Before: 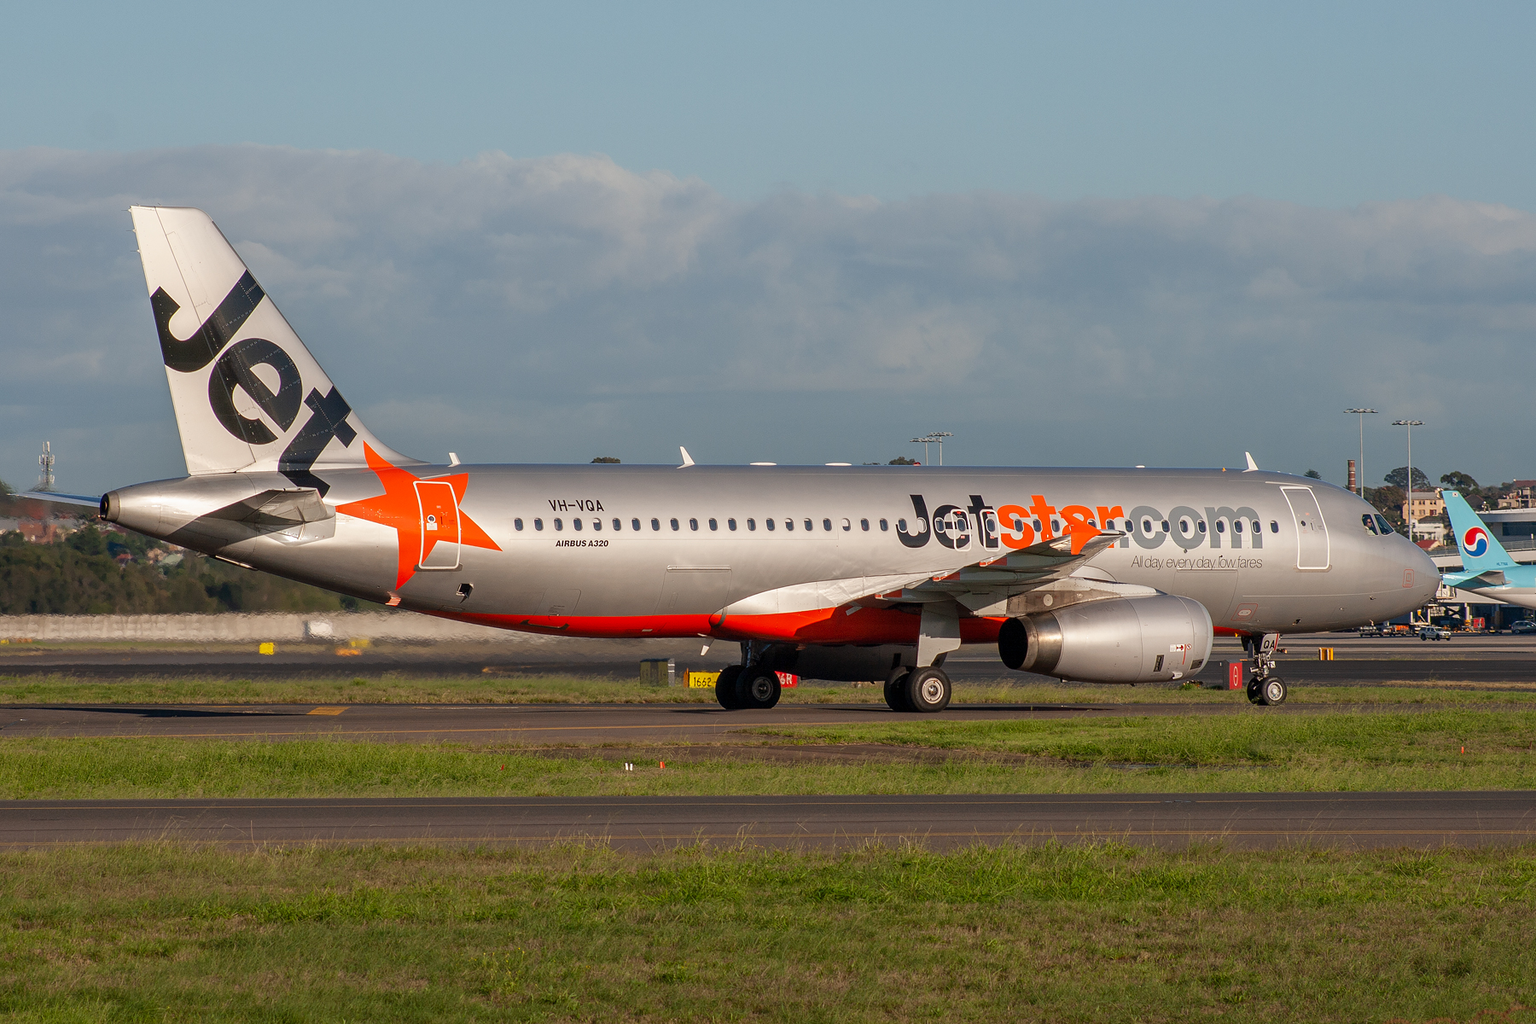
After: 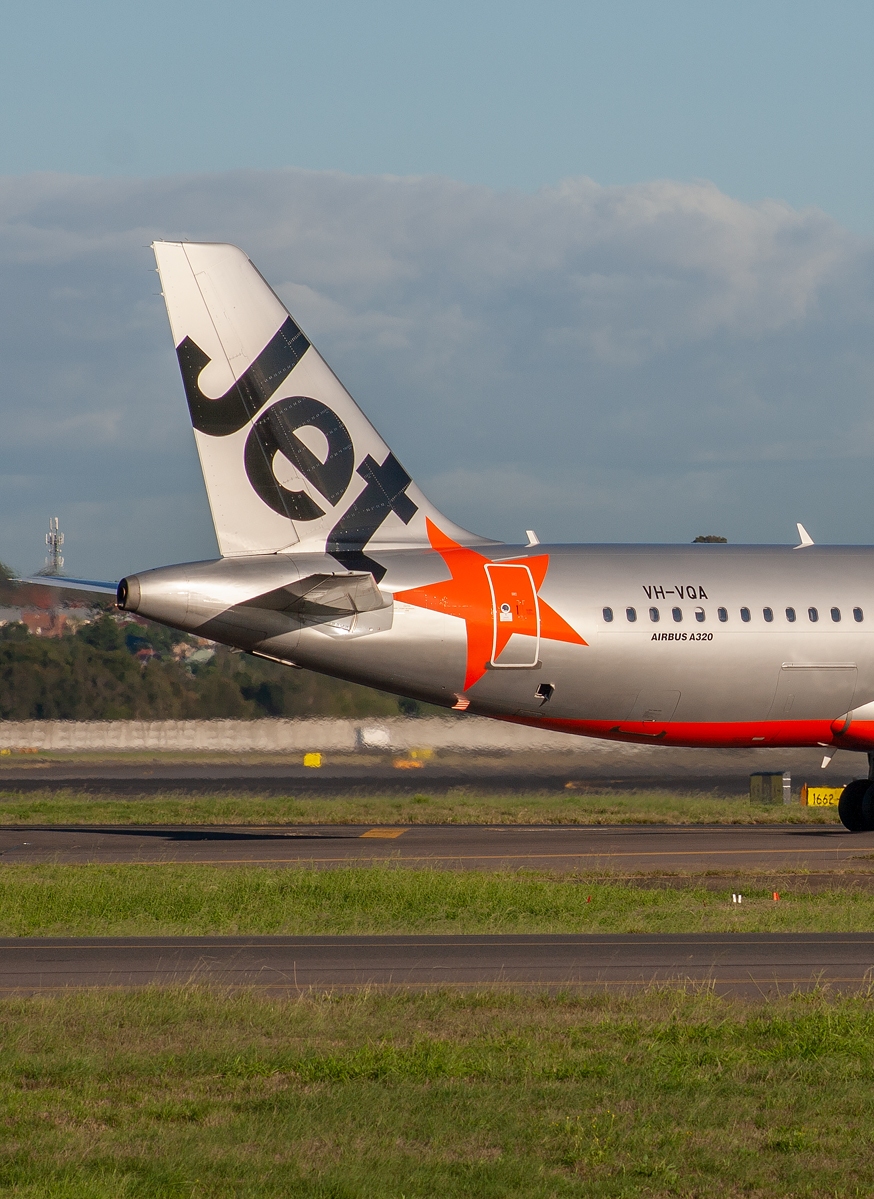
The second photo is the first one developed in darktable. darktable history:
crop and rotate: left 0.045%, top 0%, right 51.384%
